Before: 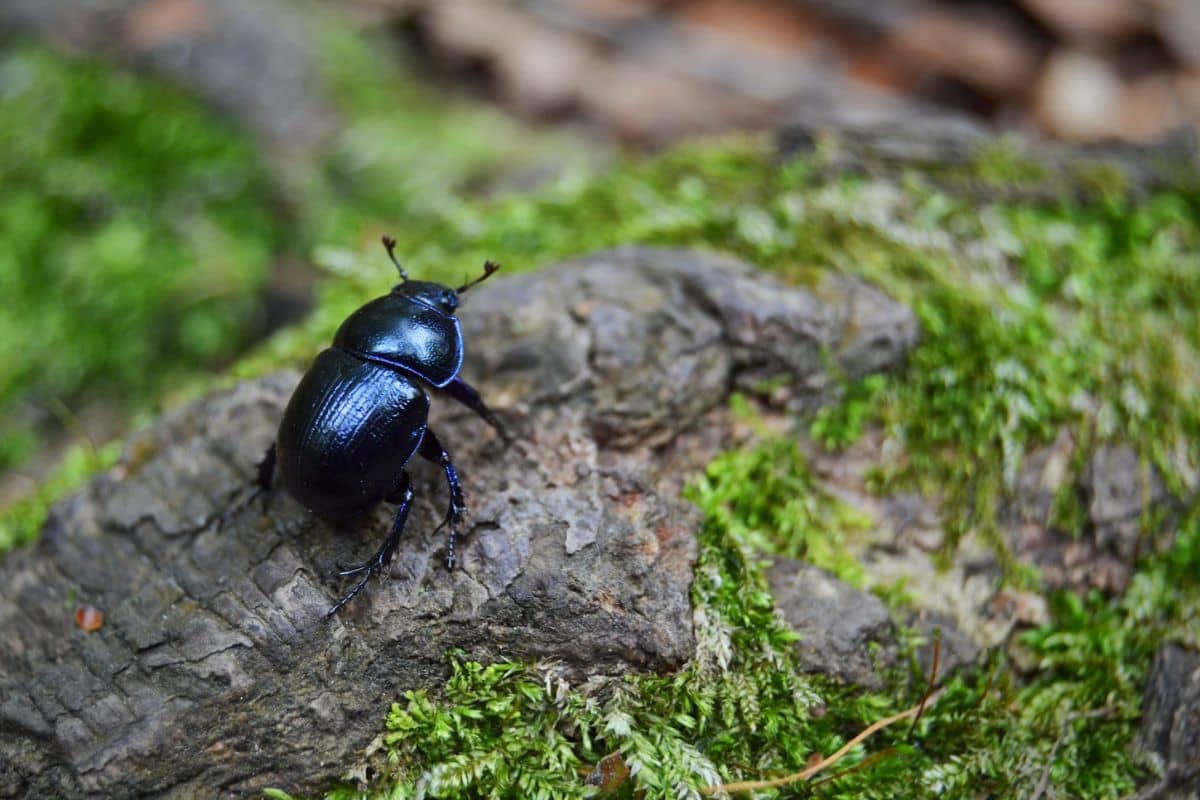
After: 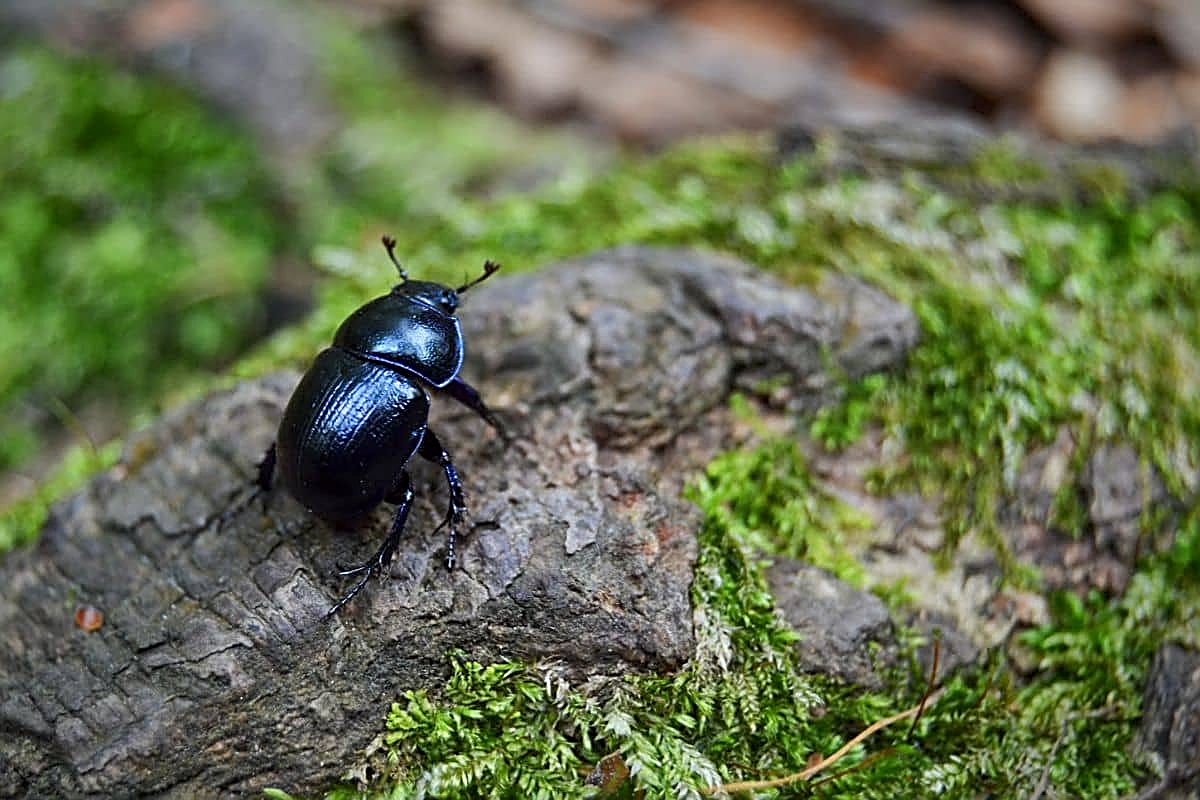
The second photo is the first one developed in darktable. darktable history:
local contrast: highlights 101%, shadows 98%, detail 119%, midtone range 0.2
color correction: highlights b* -0.045
sharpen: amount 0.888
